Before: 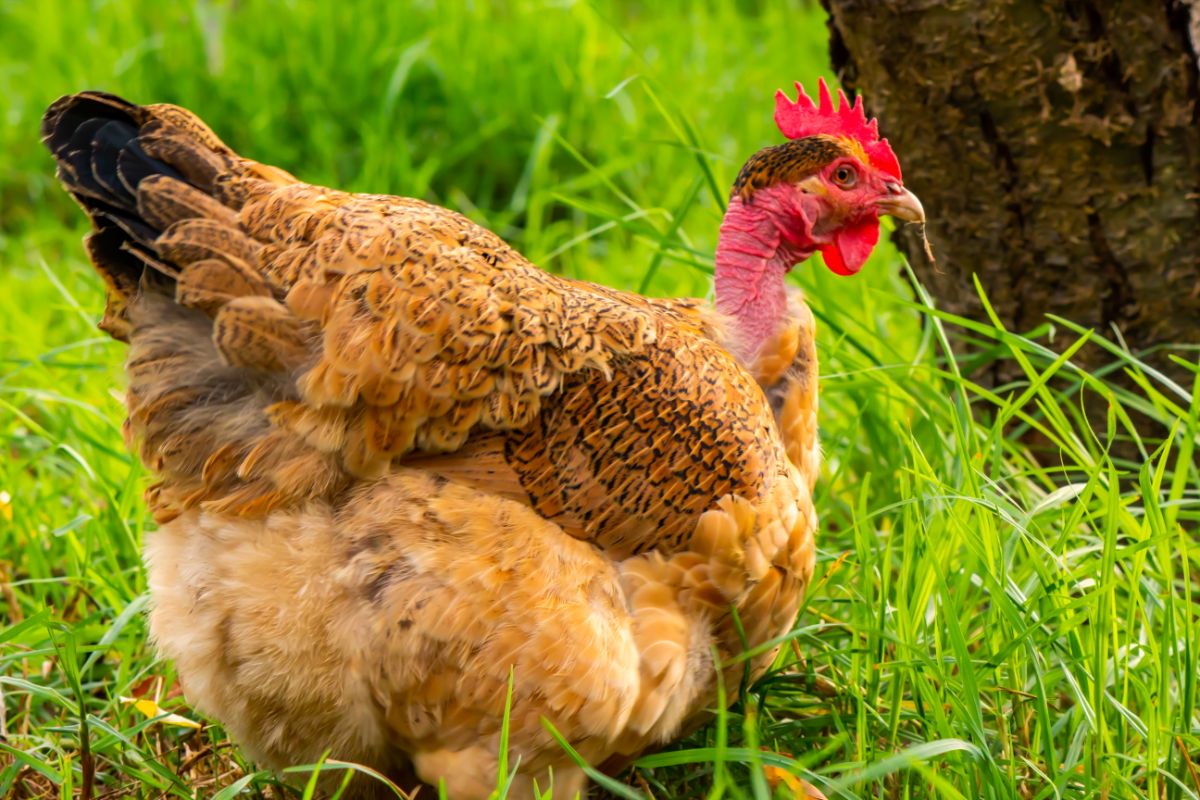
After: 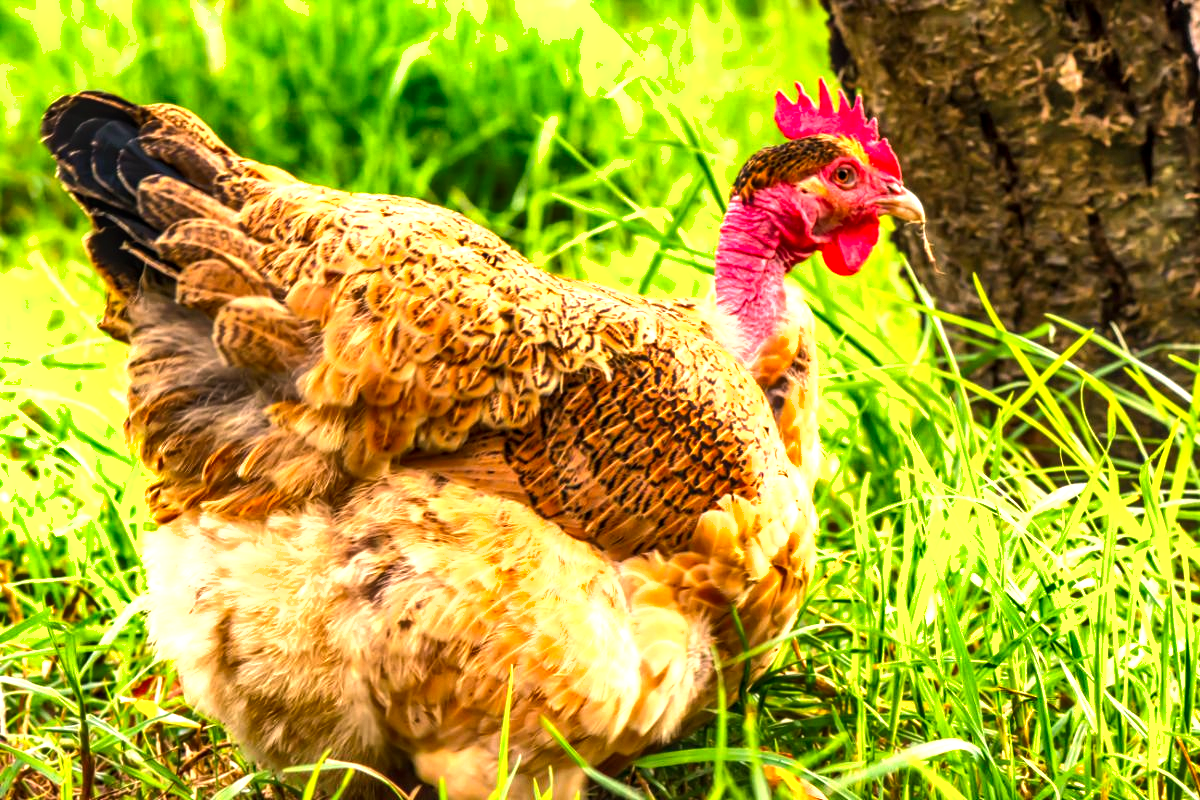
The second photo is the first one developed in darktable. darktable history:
color correction: highlights a* 7.34, highlights b* 4.37
tone equalizer: -8 EV -0.417 EV, -7 EV -0.389 EV, -6 EV -0.333 EV, -5 EV -0.222 EV, -3 EV 0.222 EV, -2 EV 0.333 EV, -1 EV 0.389 EV, +0 EV 0.417 EV, edges refinement/feathering 500, mask exposure compensation -1.25 EV, preserve details no
local contrast: detail 130%
exposure: black level correction 0, exposure 0.877 EV, compensate exposure bias true, compensate highlight preservation false
shadows and highlights: soften with gaussian
